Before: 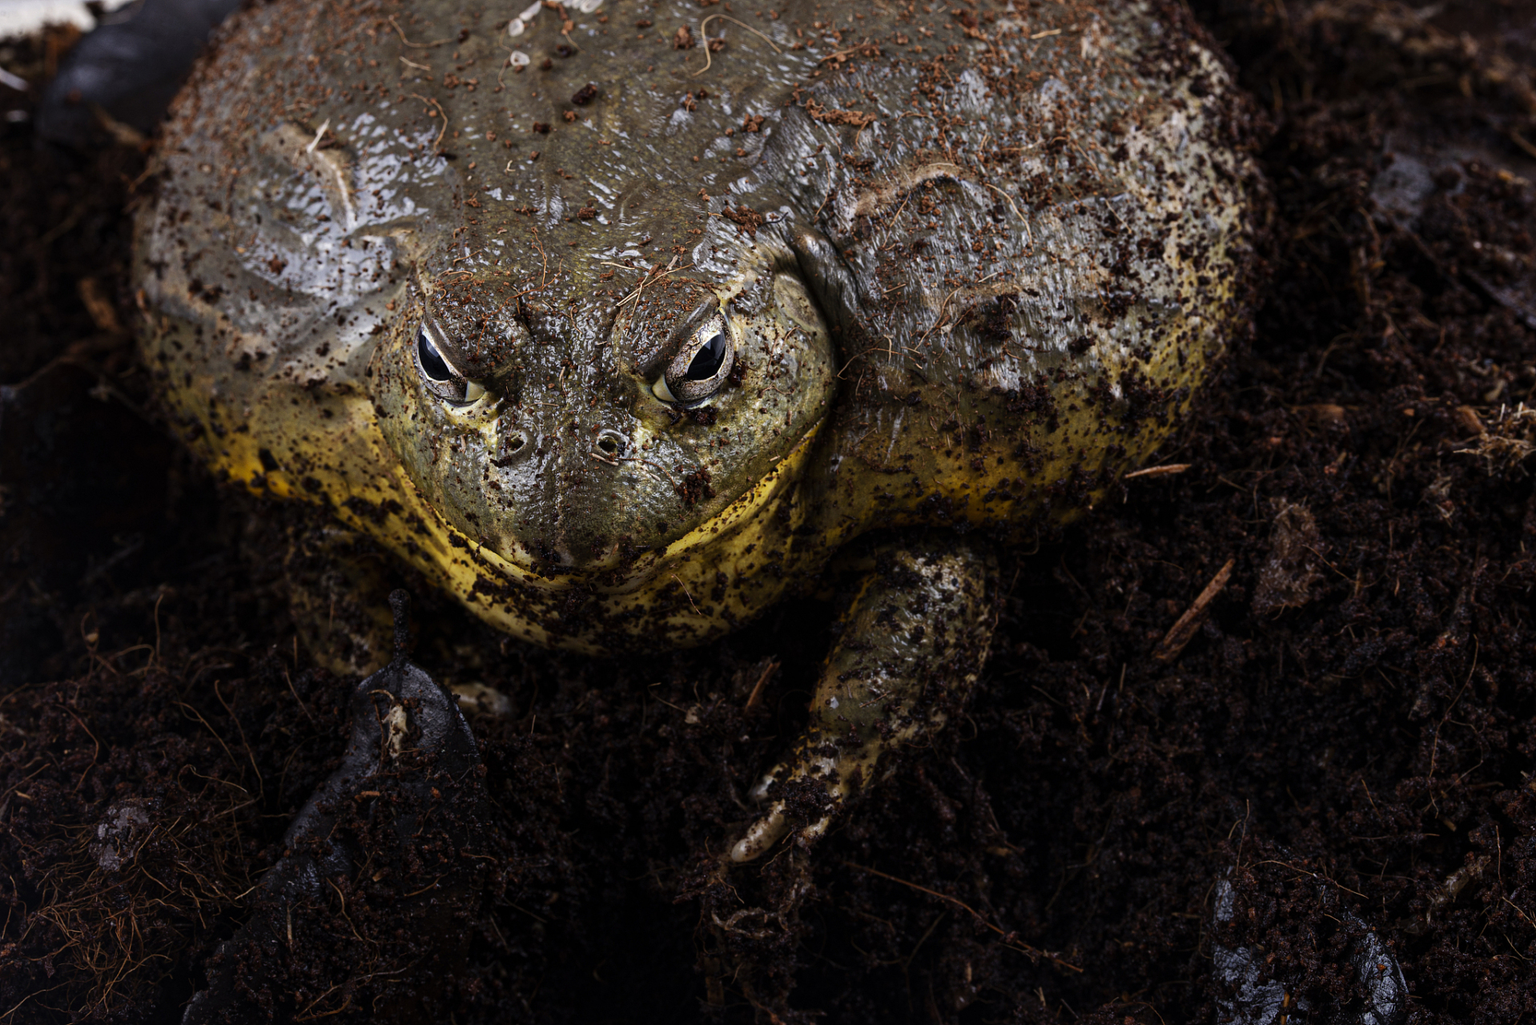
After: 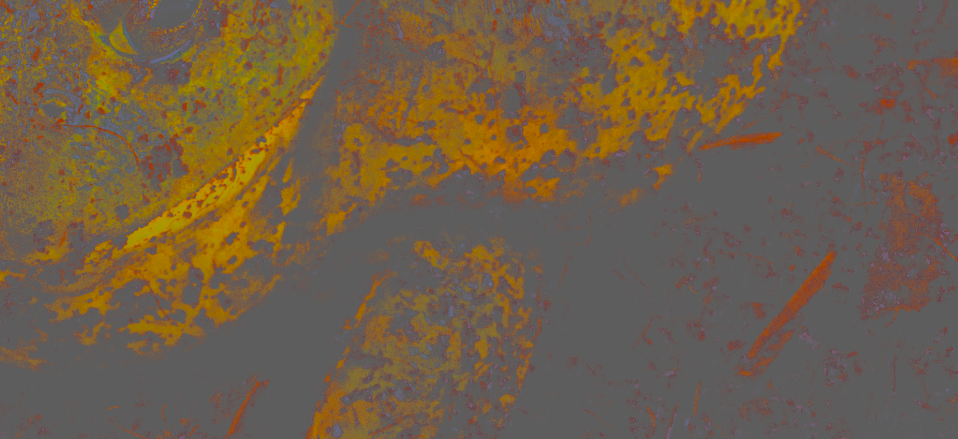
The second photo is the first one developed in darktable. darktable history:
contrast brightness saturation: contrast -0.987, brightness -0.156, saturation 0.76
crop: left 36.789%, top 34.971%, right 13.222%, bottom 30.659%
sharpen: radius 6.267, amount 1.817, threshold 0.086
color zones: curves: ch0 [(0.004, 0.306) (0.107, 0.448) (0.252, 0.656) (0.41, 0.398) (0.595, 0.515) (0.768, 0.628)]; ch1 [(0.07, 0.323) (0.151, 0.452) (0.252, 0.608) (0.346, 0.221) (0.463, 0.189) (0.61, 0.368) (0.735, 0.395) (0.921, 0.412)]; ch2 [(0, 0.476) (0.132, 0.512) (0.243, 0.512) (0.397, 0.48) (0.522, 0.376) (0.634, 0.536) (0.761, 0.46)]
